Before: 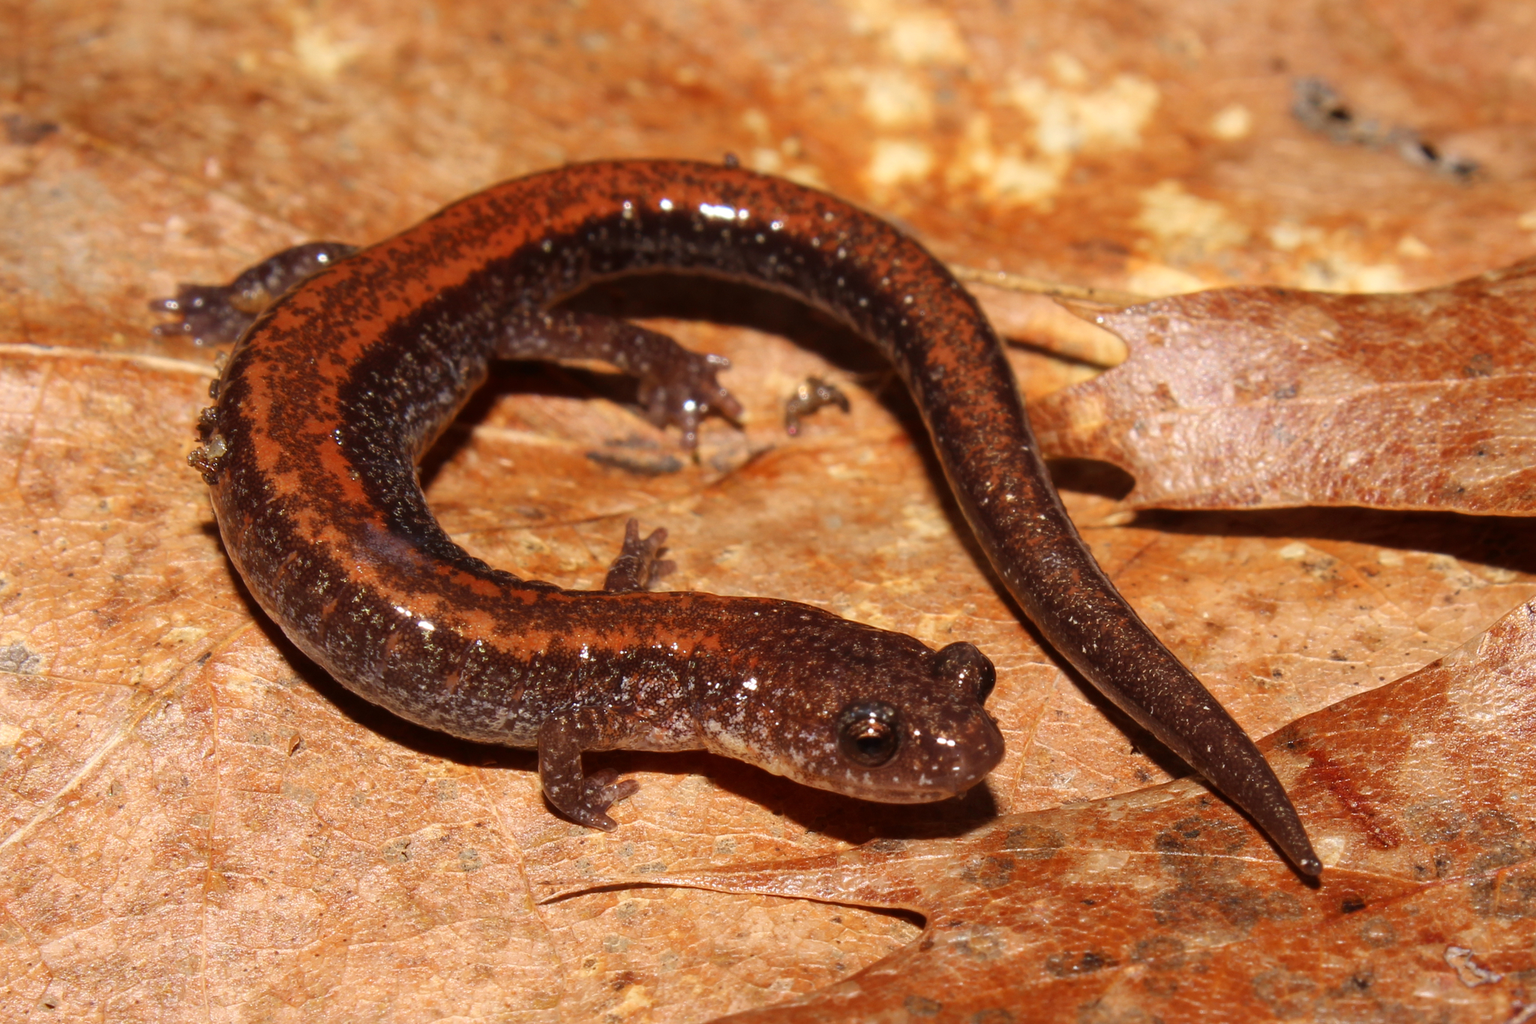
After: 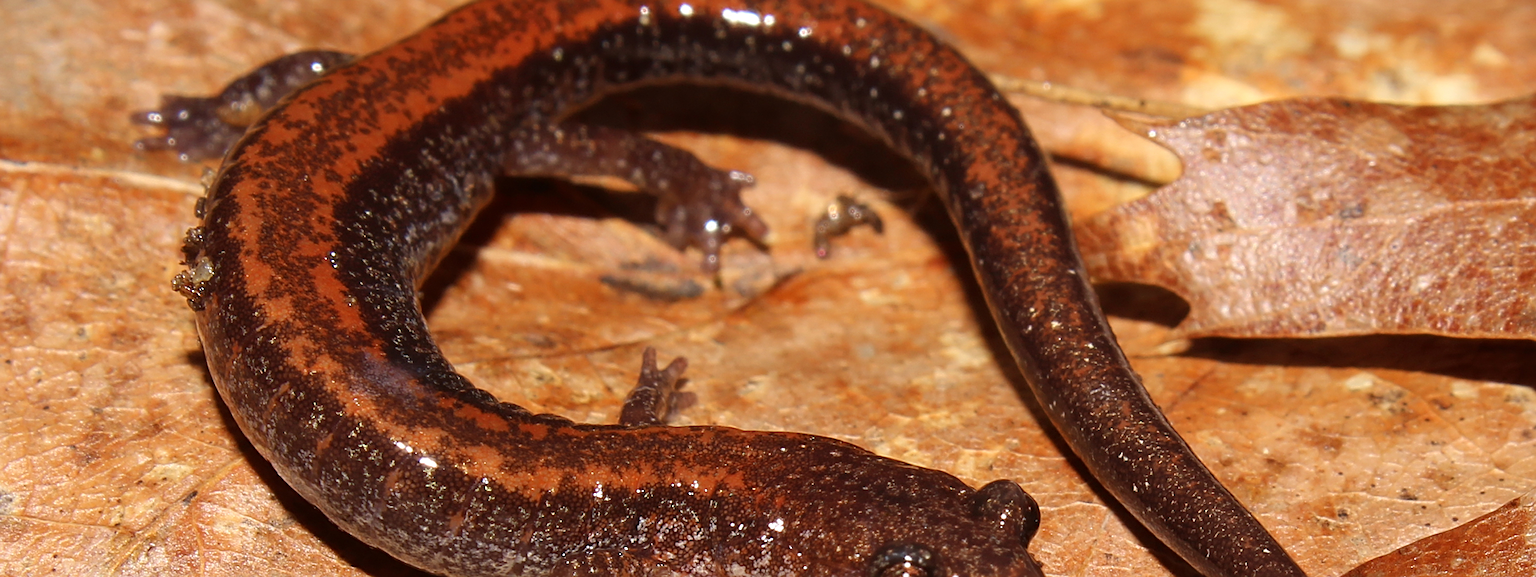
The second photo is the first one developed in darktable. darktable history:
sharpen: radius 1.96
crop: left 1.834%, top 19.17%, right 5.088%, bottom 28.284%
